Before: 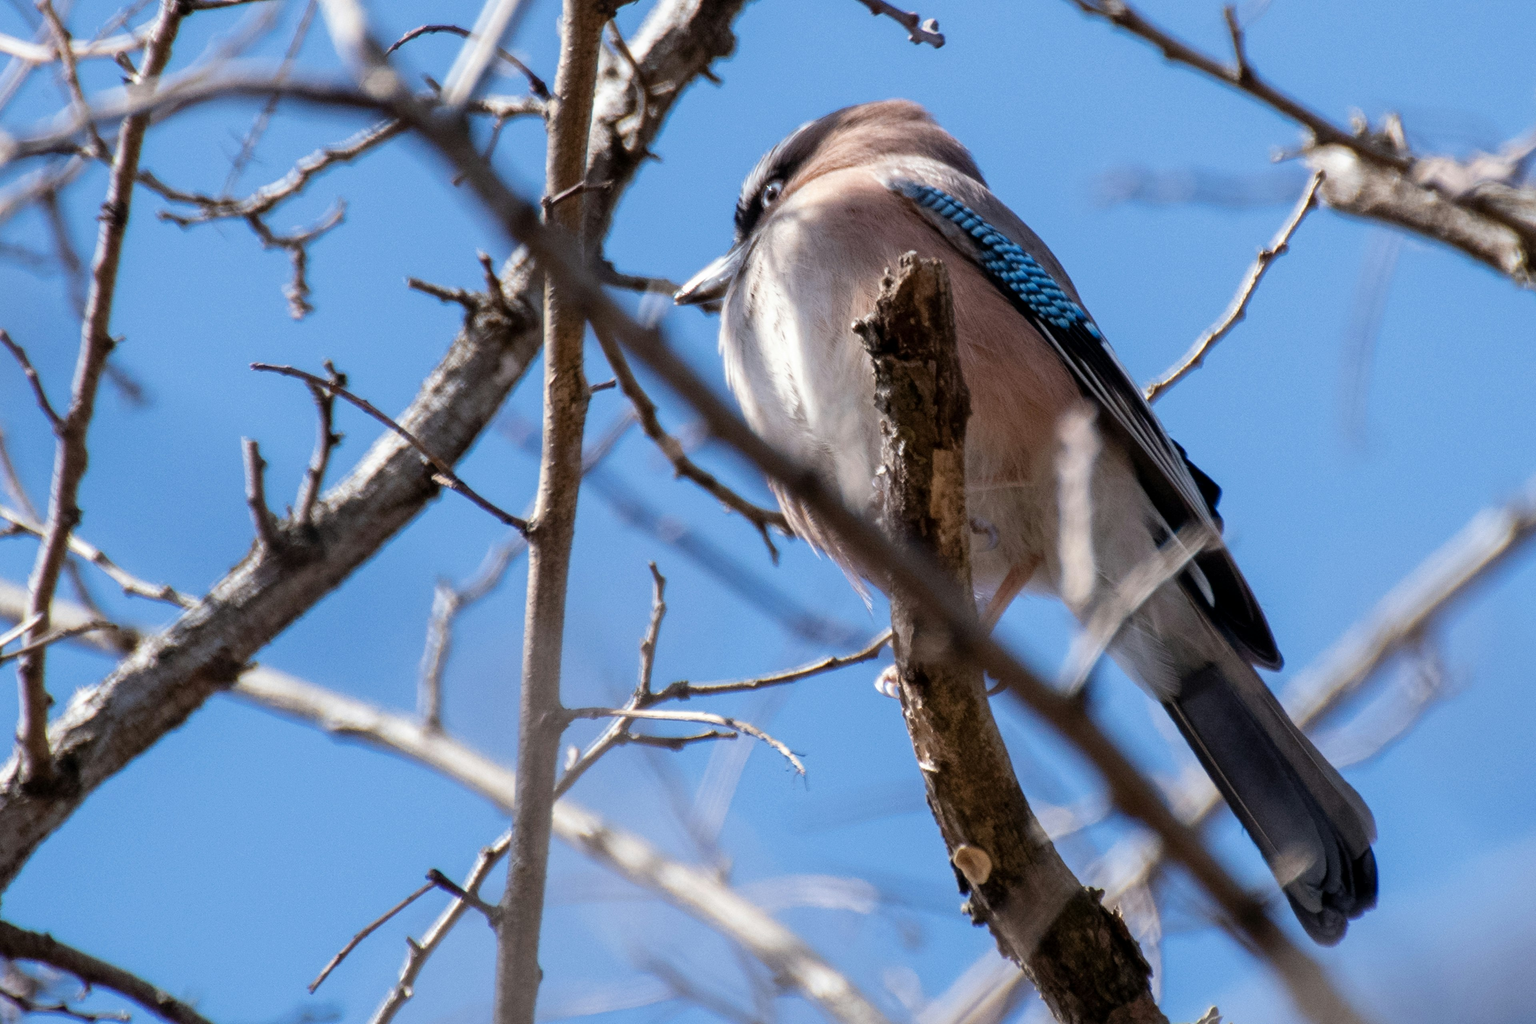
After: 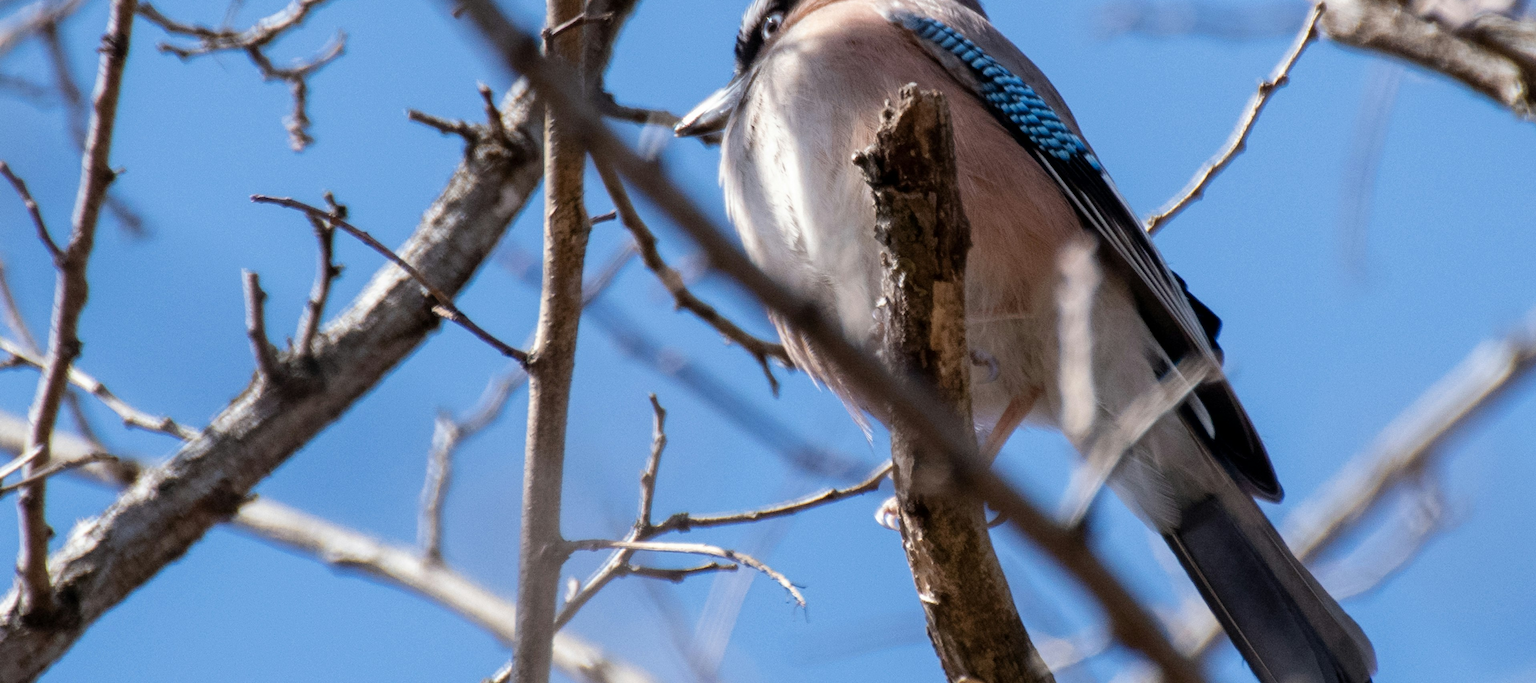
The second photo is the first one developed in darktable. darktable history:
crop: top 16.471%, bottom 16.744%
